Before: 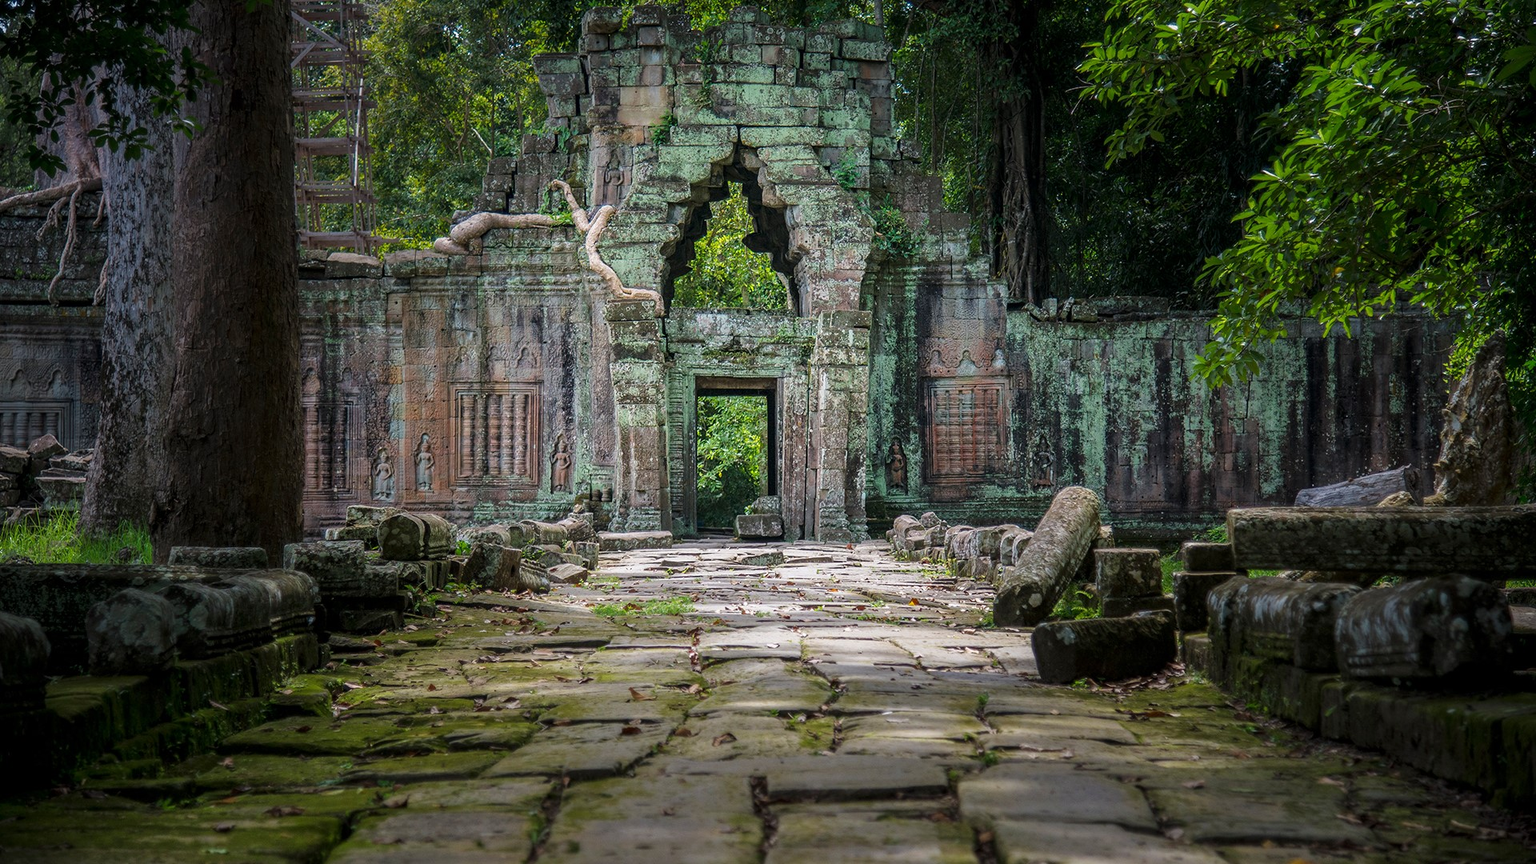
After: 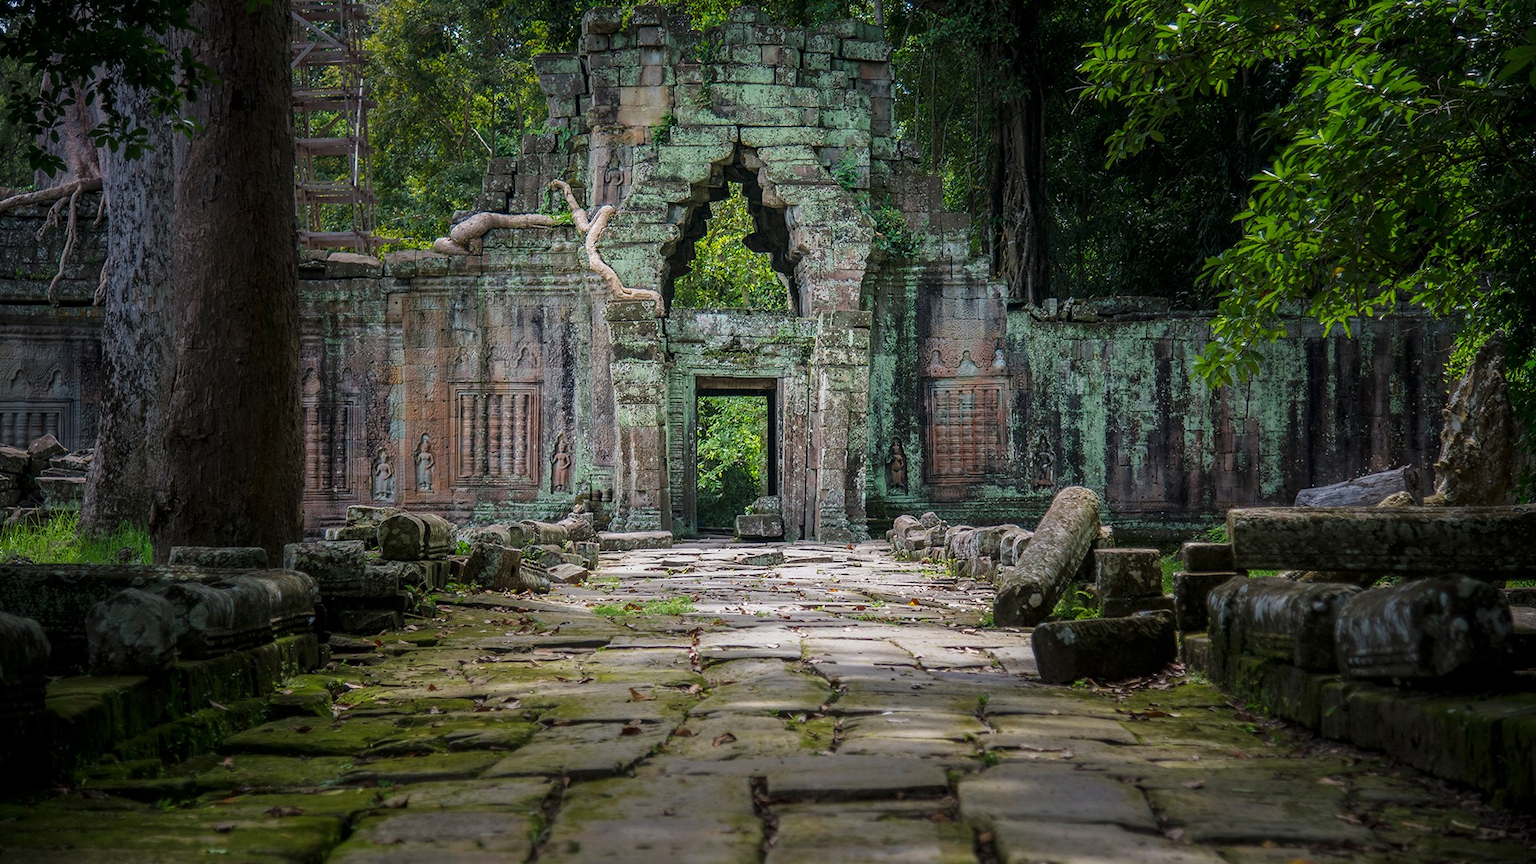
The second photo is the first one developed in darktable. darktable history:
exposure: exposure -0.113 EV, compensate exposure bias true, compensate highlight preservation false
